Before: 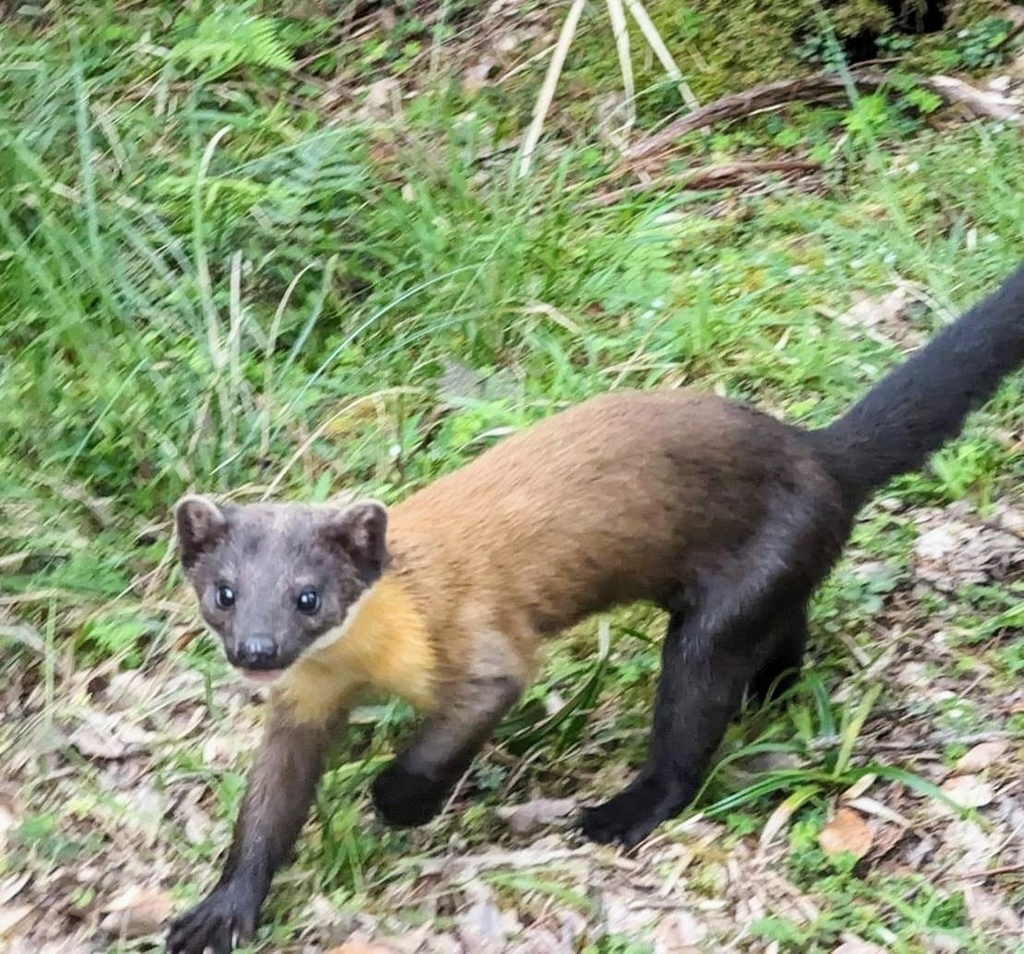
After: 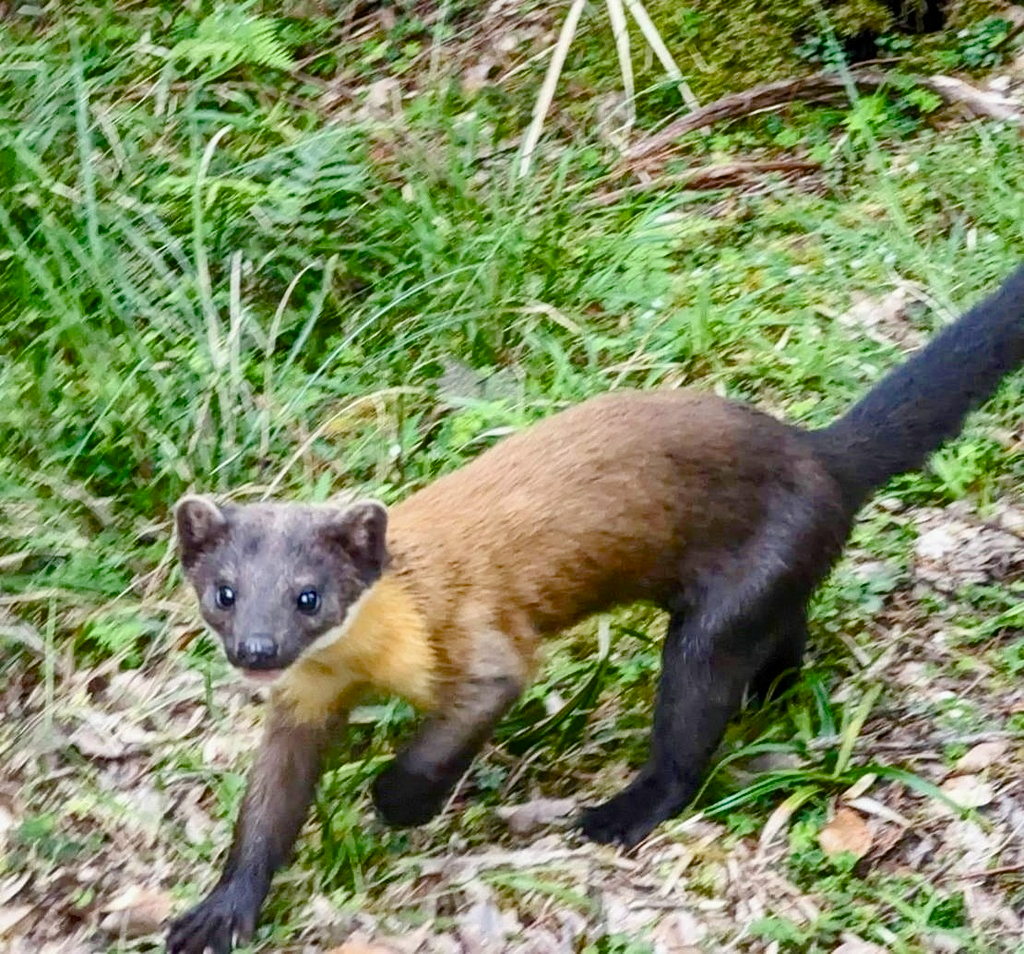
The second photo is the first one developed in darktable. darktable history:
color balance rgb: perceptual saturation grading › global saturation 45.65%, perceptual saturation grading › highlights -50.336%, perceptual saturation grading › shadows 30.504%, saturation formula JzAzBz (2021)
shadows and highlights: shadows 39.56, highlights -55.78, highlights color adjustment 40.25%, low approximation 0.01, soften with gaussian
